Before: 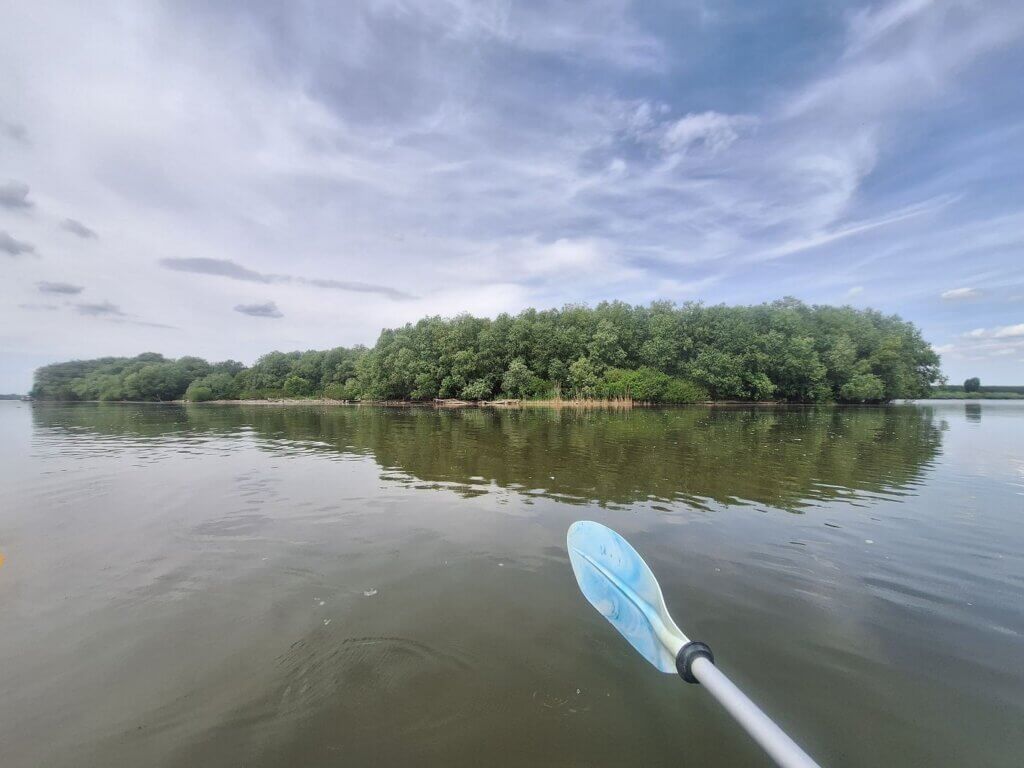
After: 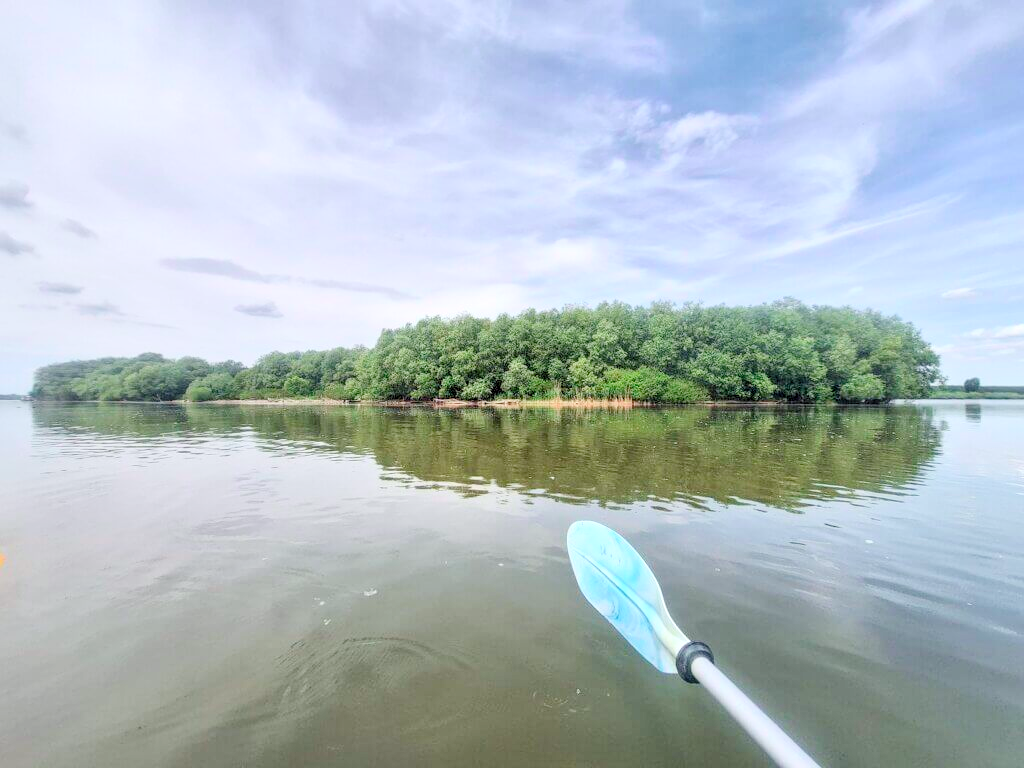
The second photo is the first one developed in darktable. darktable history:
local contrast: detail 130%
tone curve: curves: ch0 [(0, 0.025) (0.15, 0.143) (0.452, 0.486) (0.751, 0.788) (1, 0.961)]; ch1 [(0, 0) (0.43, 0.408) (0.476, 0.469) (0.497, 0.494) (0.546, 0.571) (0.566, 0.607) (0.62, 0.657) (1, 1)]; ch2 [(0, 0) (0.386, 0.397) (0.505, 0.498) (0.547, 0.546) (0.579, 0.58) (1, 1)], color space Lab, independent channels, preserve colors none
levels: levels [0.072, 0.414, 0.976]
